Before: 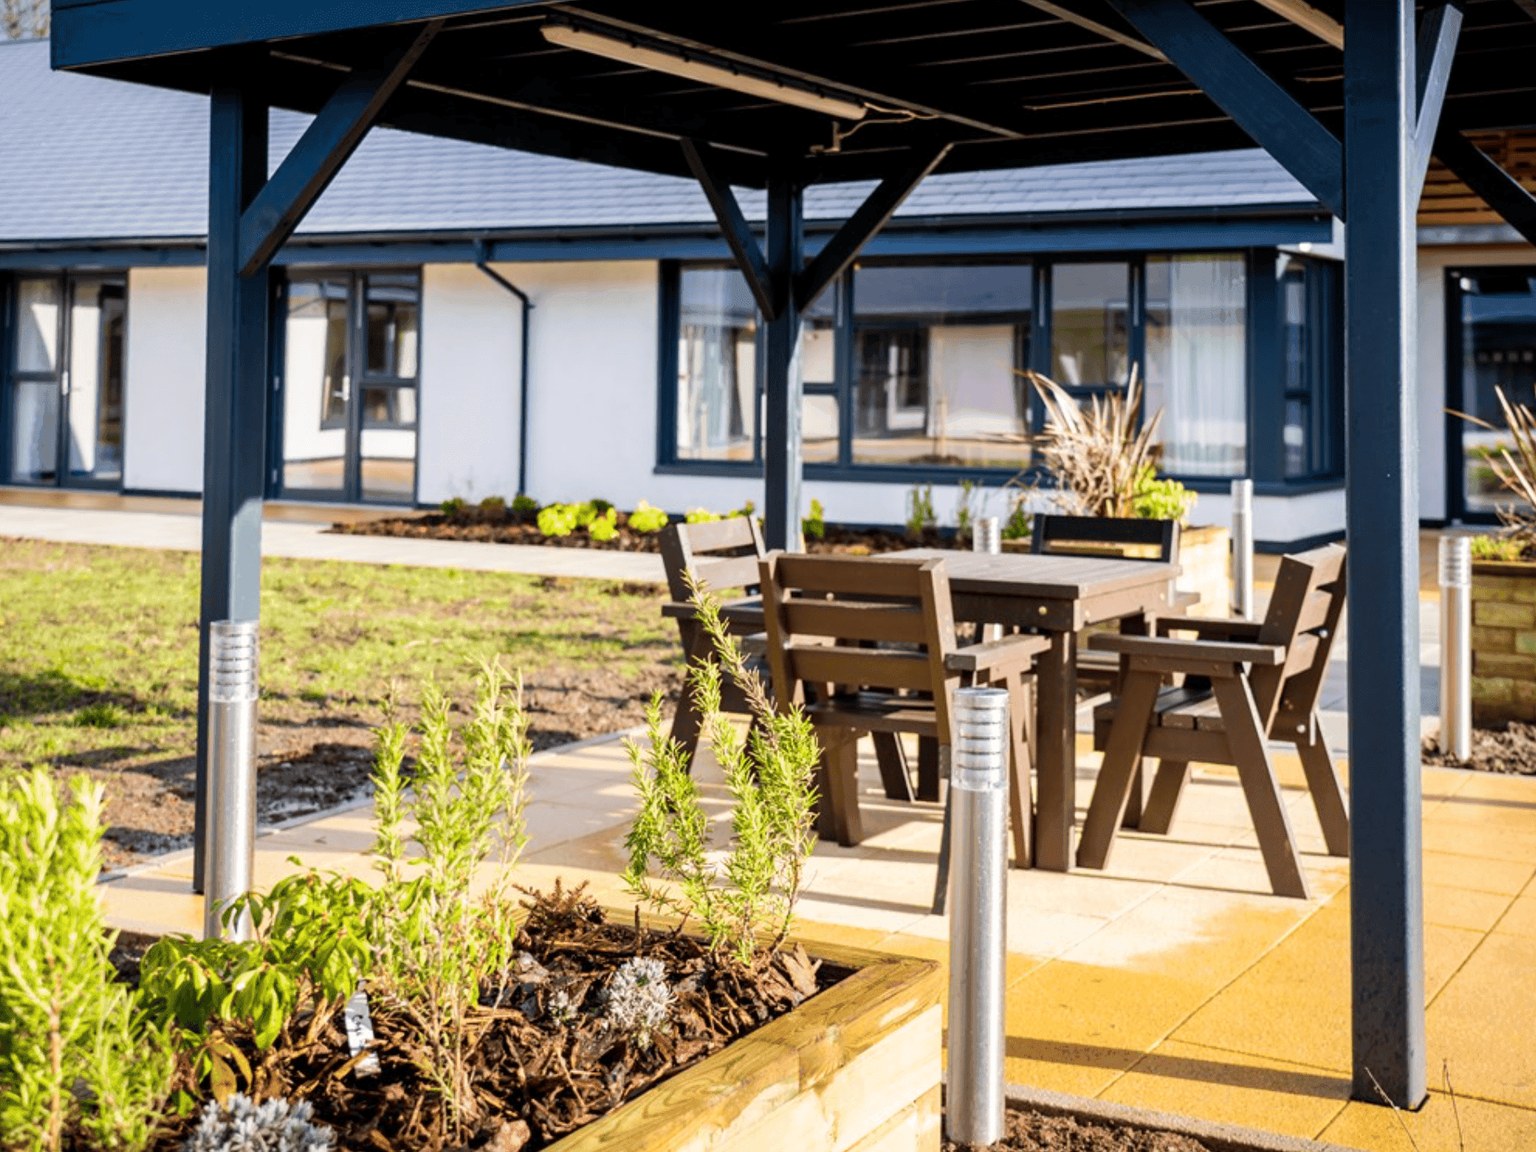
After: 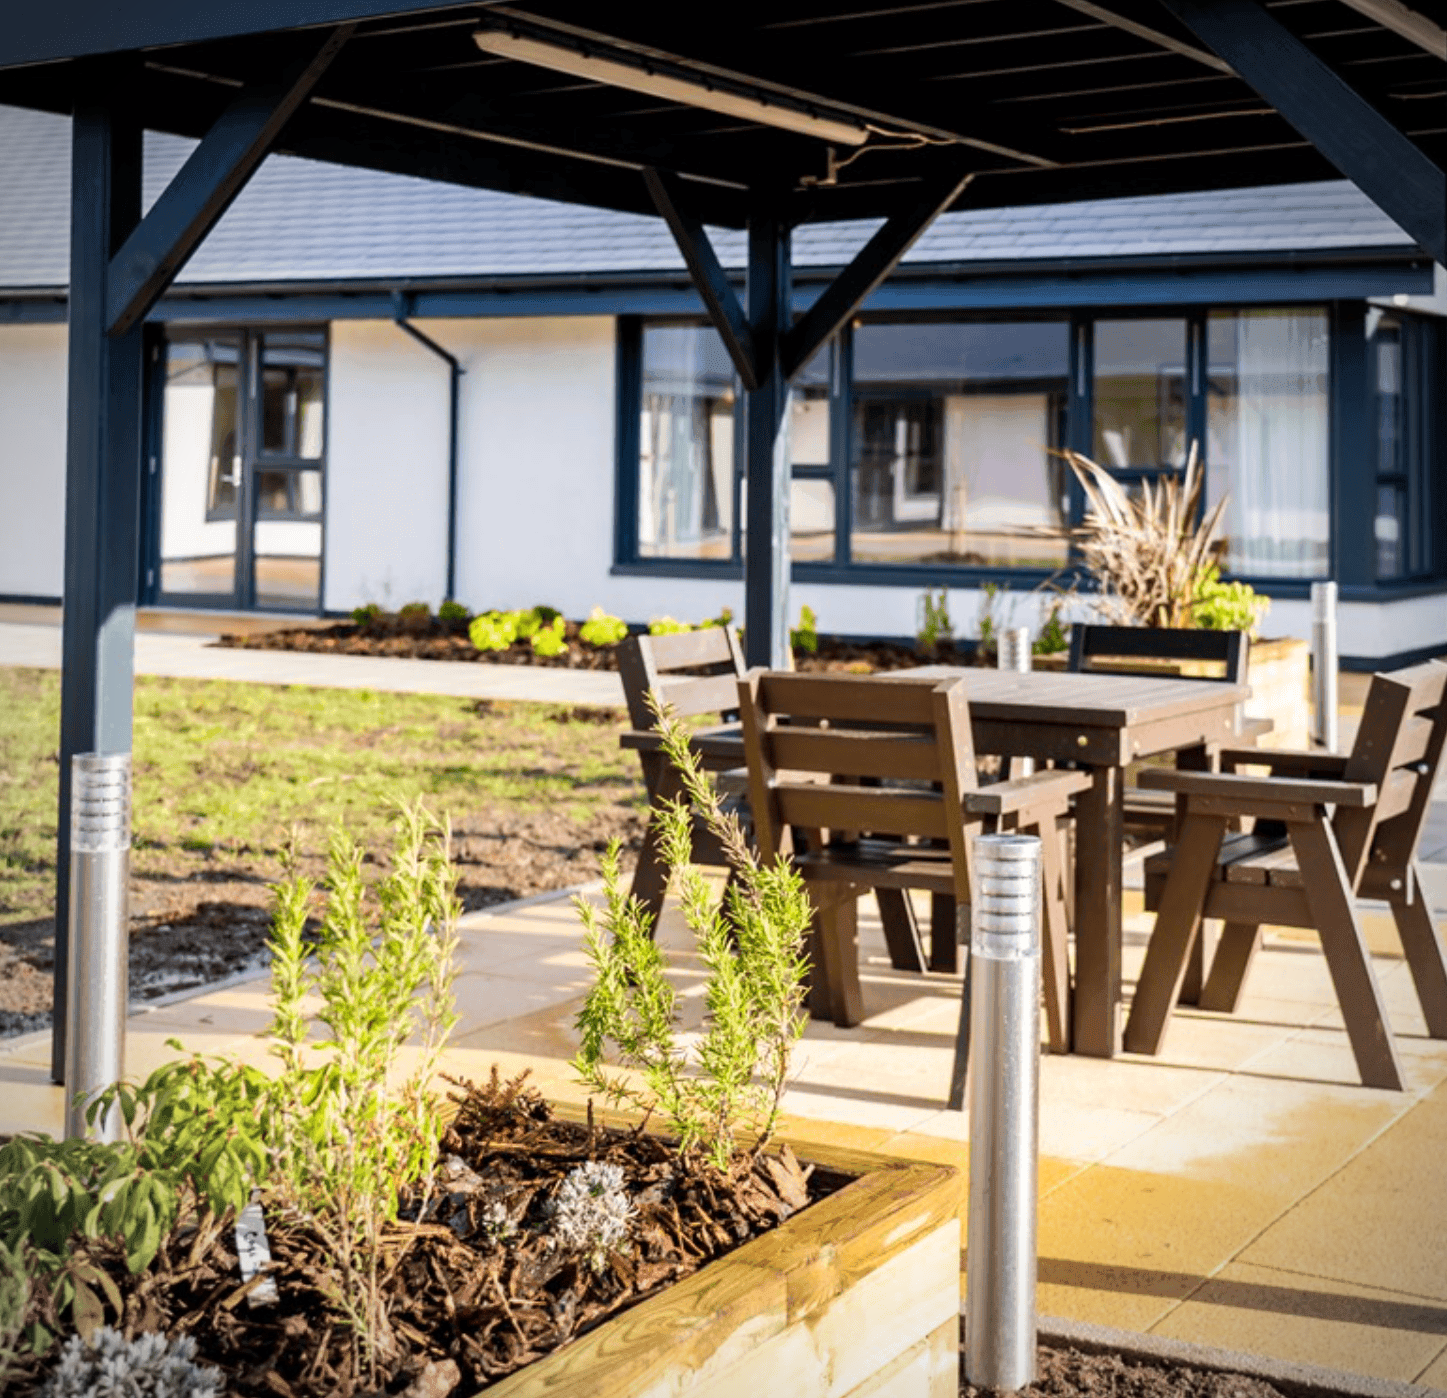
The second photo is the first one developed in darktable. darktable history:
vignetting: on, module defaults
crop: left 9.864%, right 12.456%
